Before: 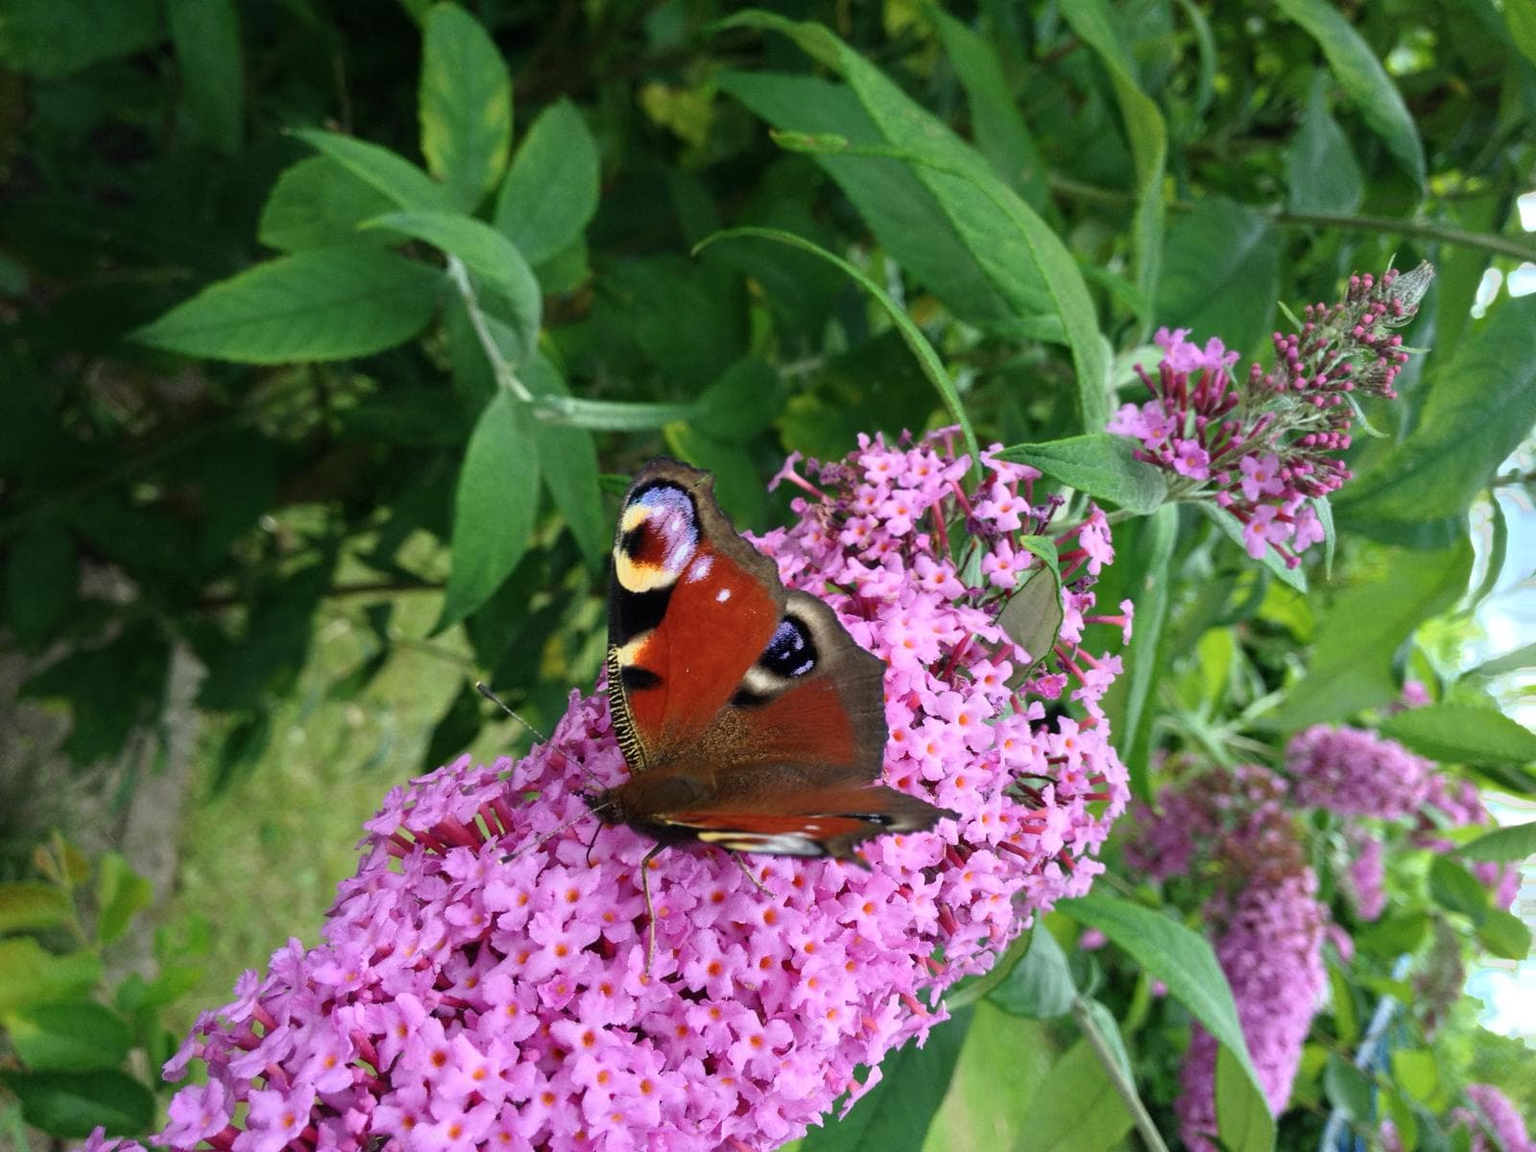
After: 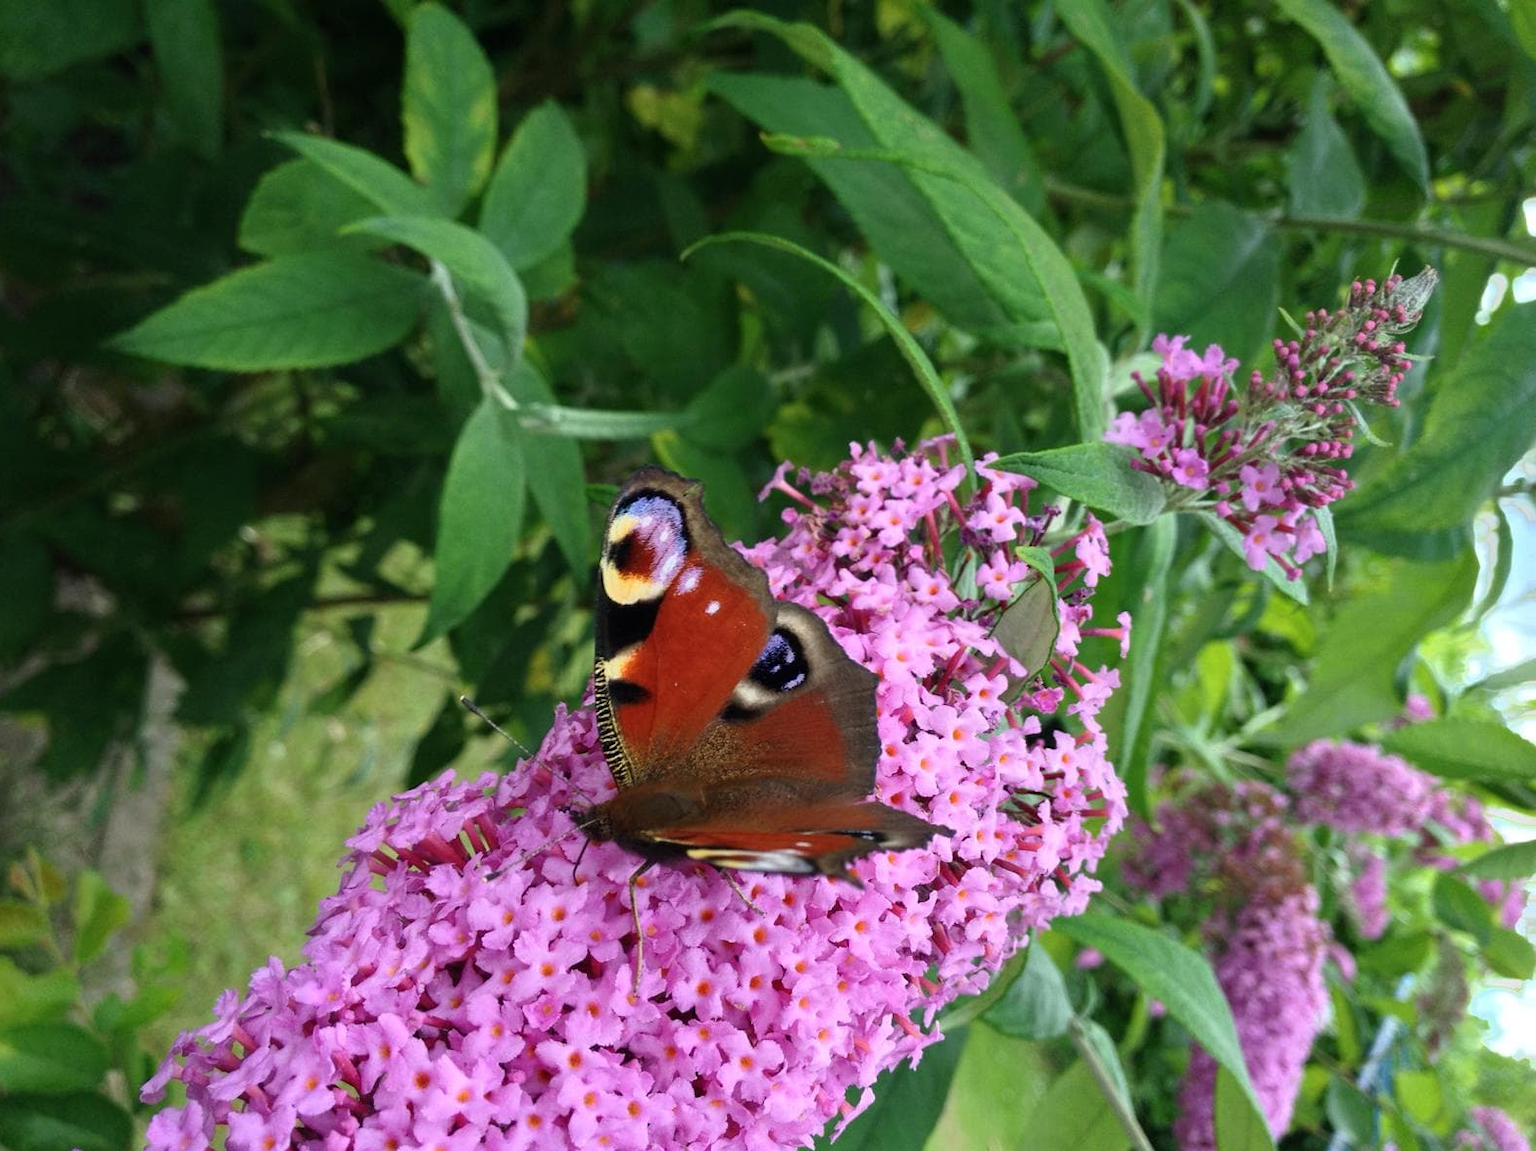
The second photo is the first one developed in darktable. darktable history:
crop: left 1.667%, right 0.275%, bottom 2.074%
